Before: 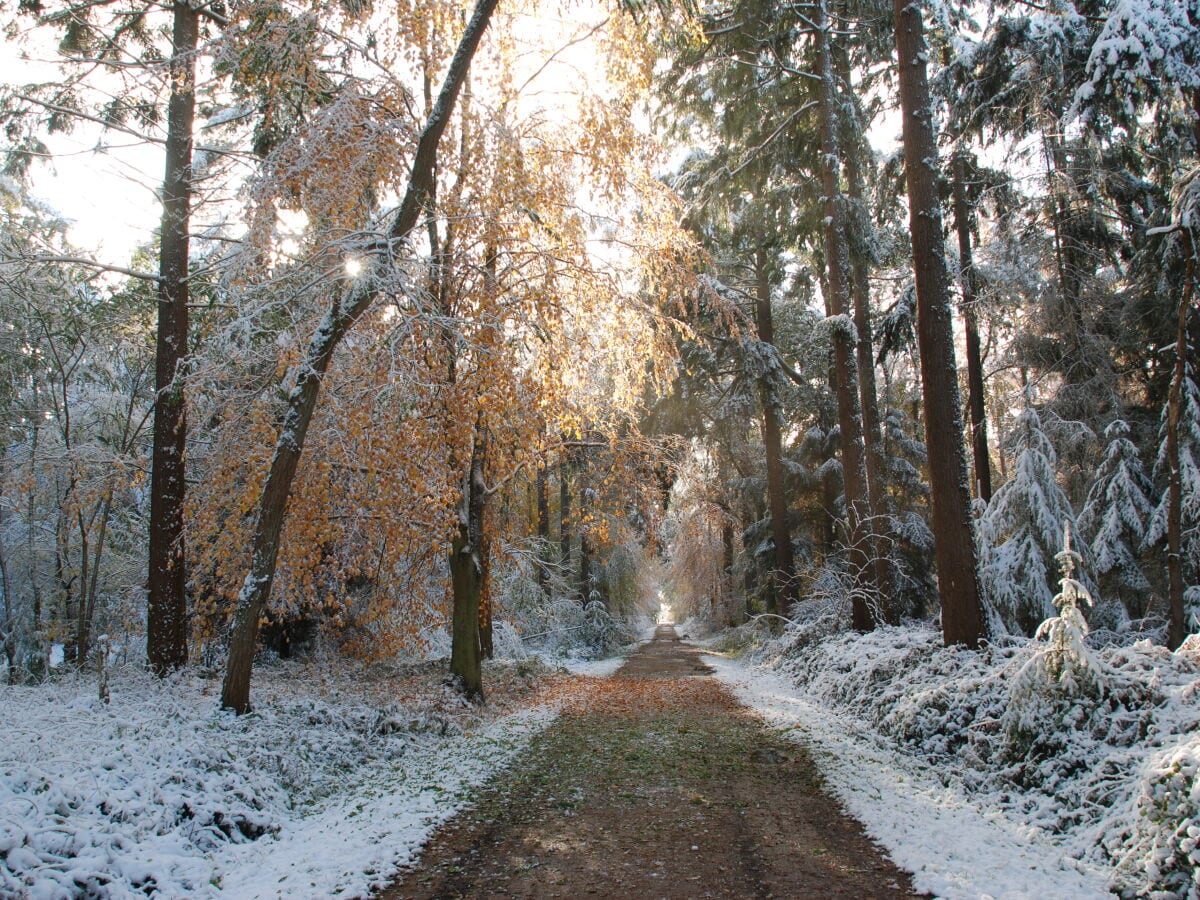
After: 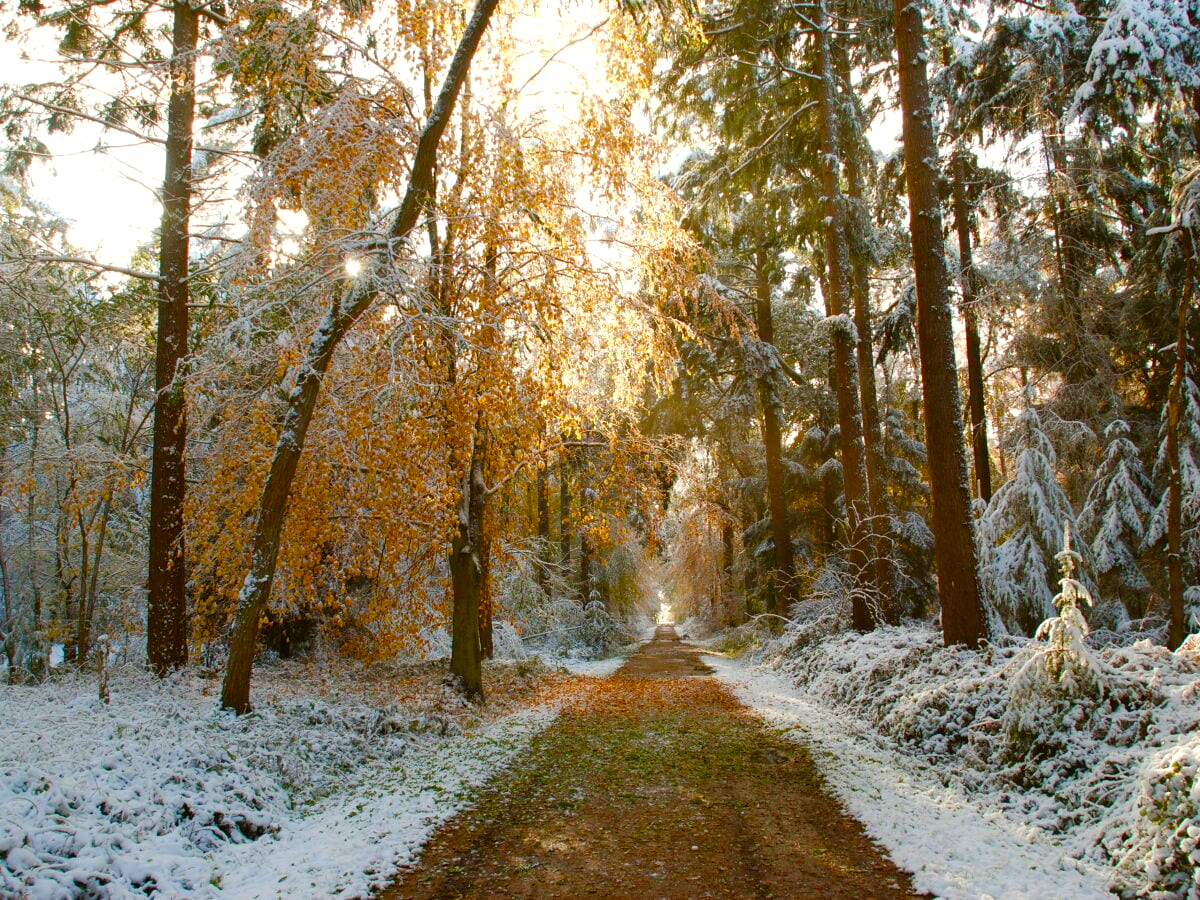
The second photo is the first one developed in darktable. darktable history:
color balance rgb: power › chroma 2.48%, power › hue 69.76°, perceptual saturation grading › global saturation 44.441%, perceptual saturation grading › highlights -50.22%, perceptual saturation grading › shadows 30.168%, perceptual brilliance grading › global brilliance 2.641%, global vibrance 31.236%
